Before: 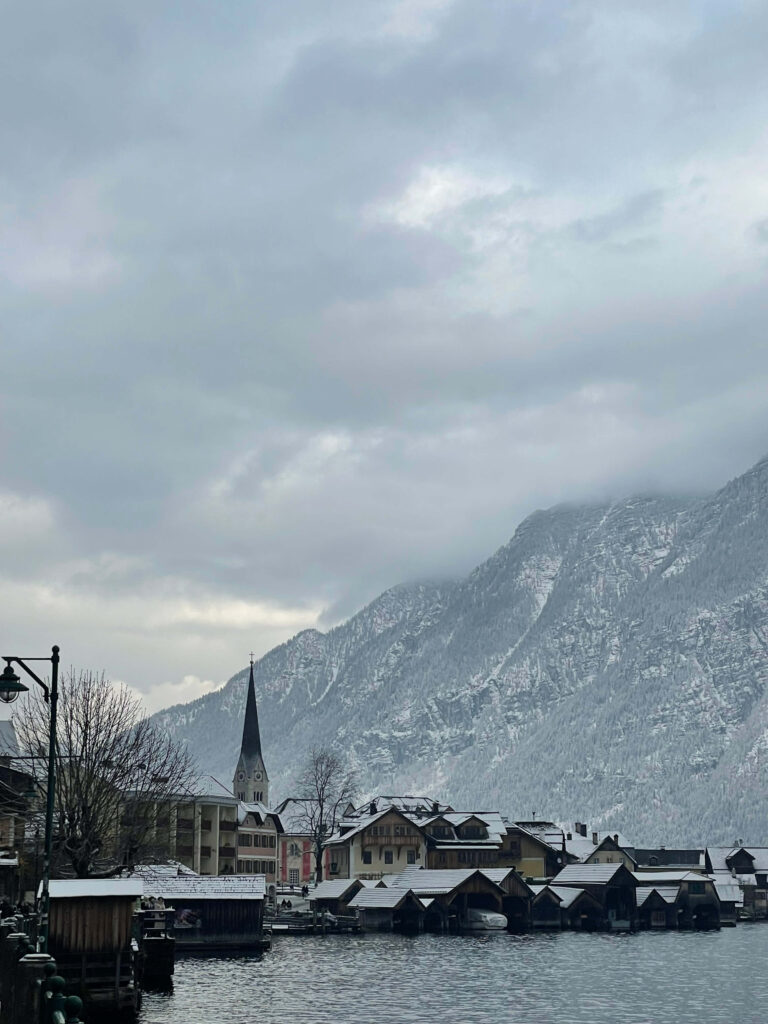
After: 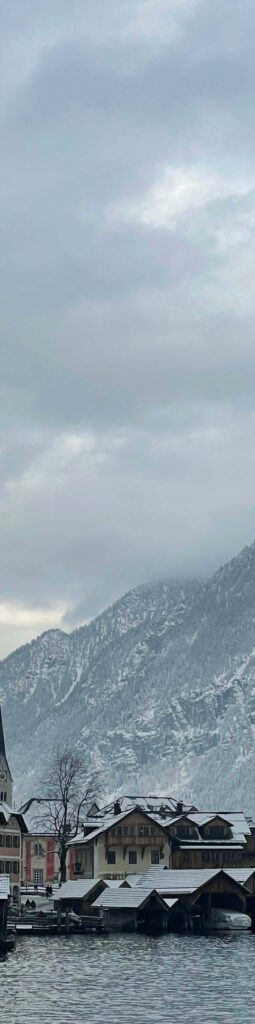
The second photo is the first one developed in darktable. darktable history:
crop: left 33.36%, right 33.36%
color balance rgb: shadows fall-off 101%, linear chroma grading › mid-tones 7.63%, perceptual saturation grading › mid-tones 11.68%, mask middle-gray fulcrum 22.45%, global vibrance 10.11%, saturation formula JzAzBz (2021)
